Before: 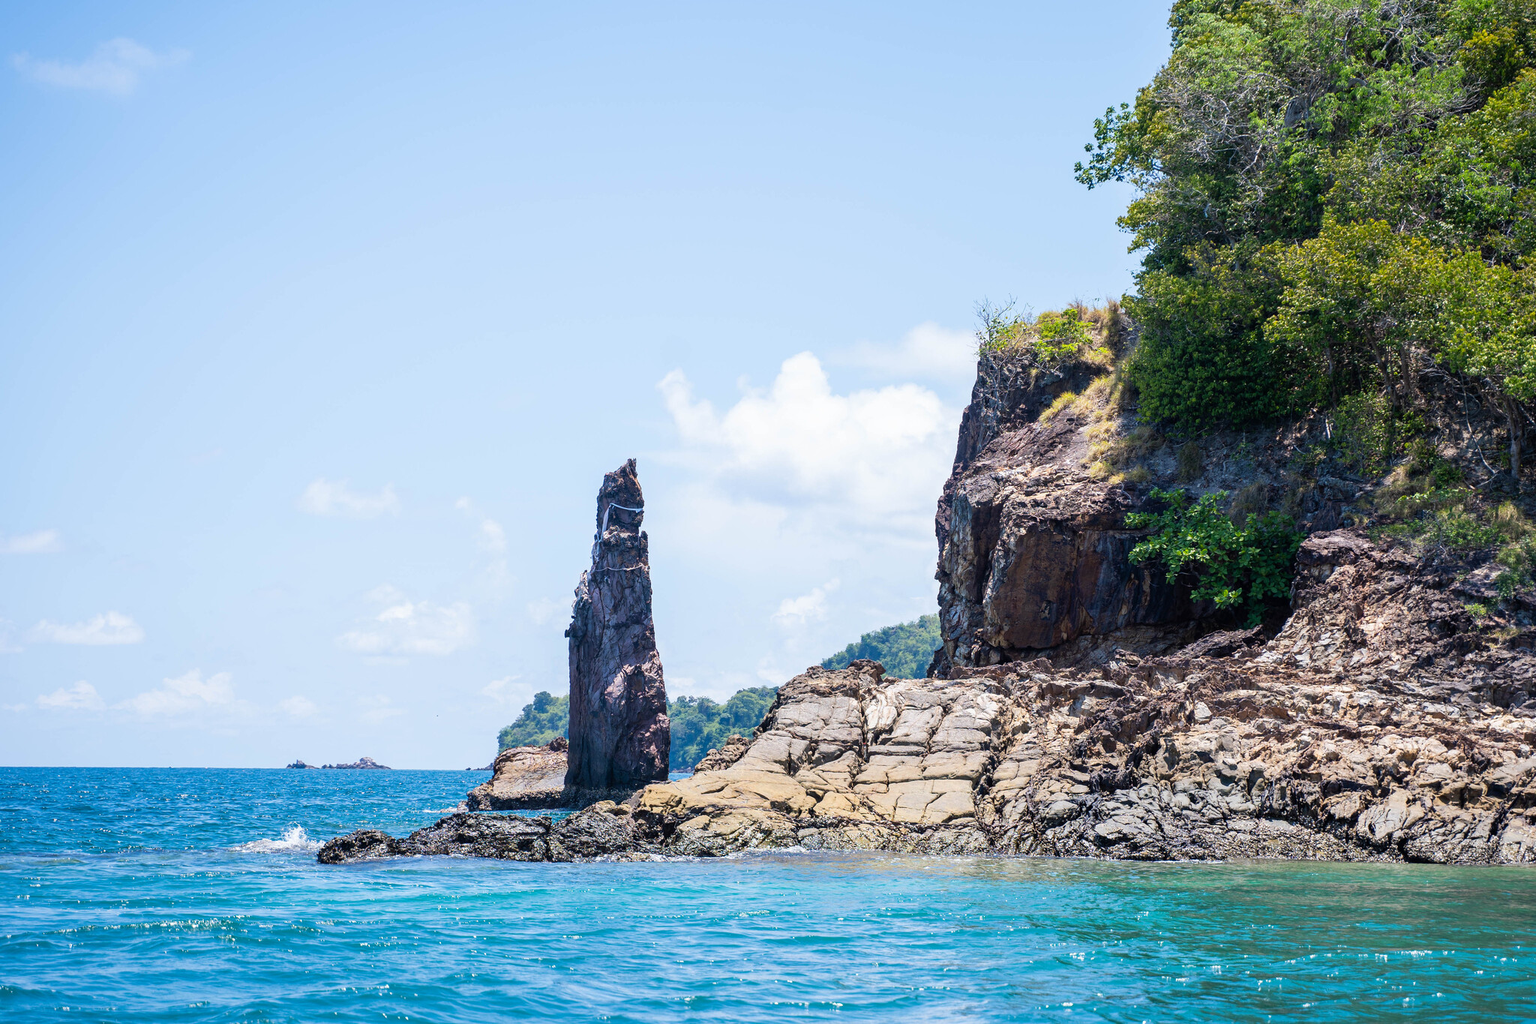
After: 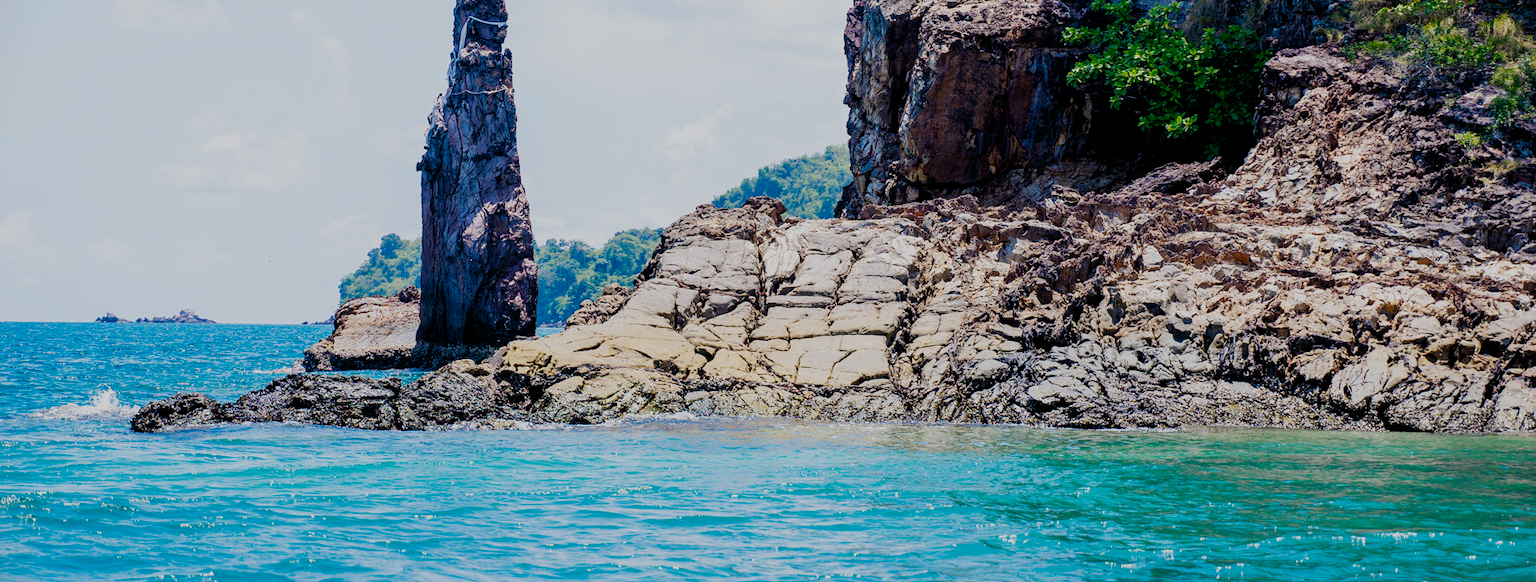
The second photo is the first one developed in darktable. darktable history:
vignetting: fall-off start 100.61%
color balance rgb: global offset › luminance -0.239%, perceptual saturation grading › global saturation 20%, perceptual saturation grading › highlights -14.095%, perceptual saturation grading › shadows 49.452%
crop and rotate: left 13.287%, top 47.783%, bottom 2.855%
filmic rgb: black relative exposure -7.08 EV, white relative exposure 5.39 EV, hardness 3.02, add noise in highlights 0.001, preserve chrominance no, color science v3 (2019), use custom middle-gray values true, contrast in highlights soft
